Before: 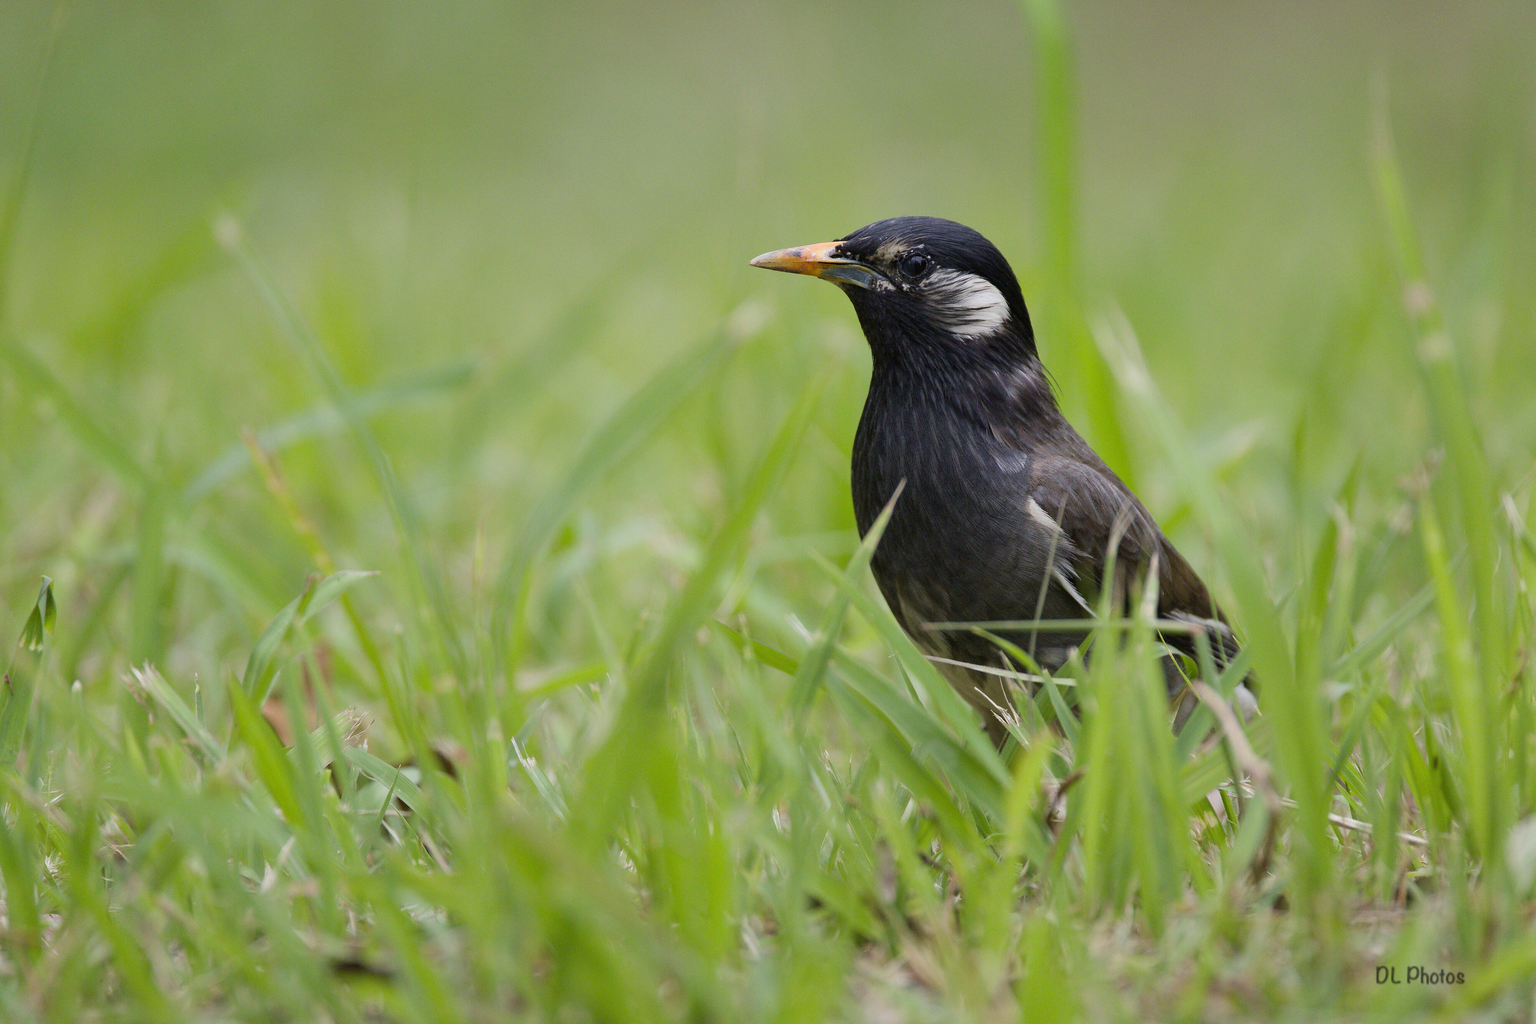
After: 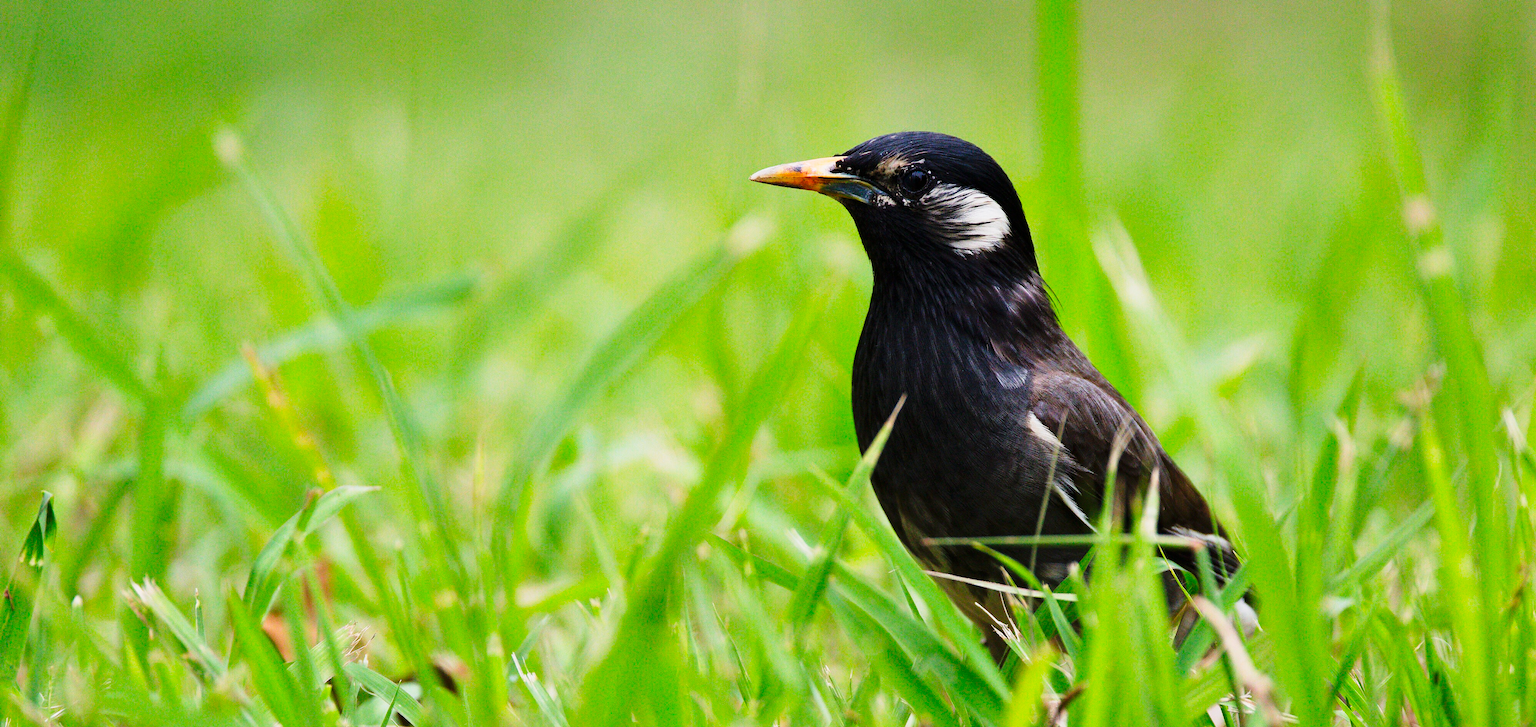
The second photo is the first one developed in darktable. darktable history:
tone curve: curves: ch0 [(0, 0) (0.236, 0.124) (0.373, 0.304) (0.542, 0.593) (0.737, 0.873) (1, 1)]; ch1 [(0, 0) (0.399, 0.328) (0.488, 0.484) (0.598, 0.624) (1, 1)]; ch2 [(0, 0) (0.448, 0.405) (0.523, 0.511) (0.592, 0.59) (1, 1)], preserve colors none
crop and rotate: top 8.348%, bottom 20.665%
